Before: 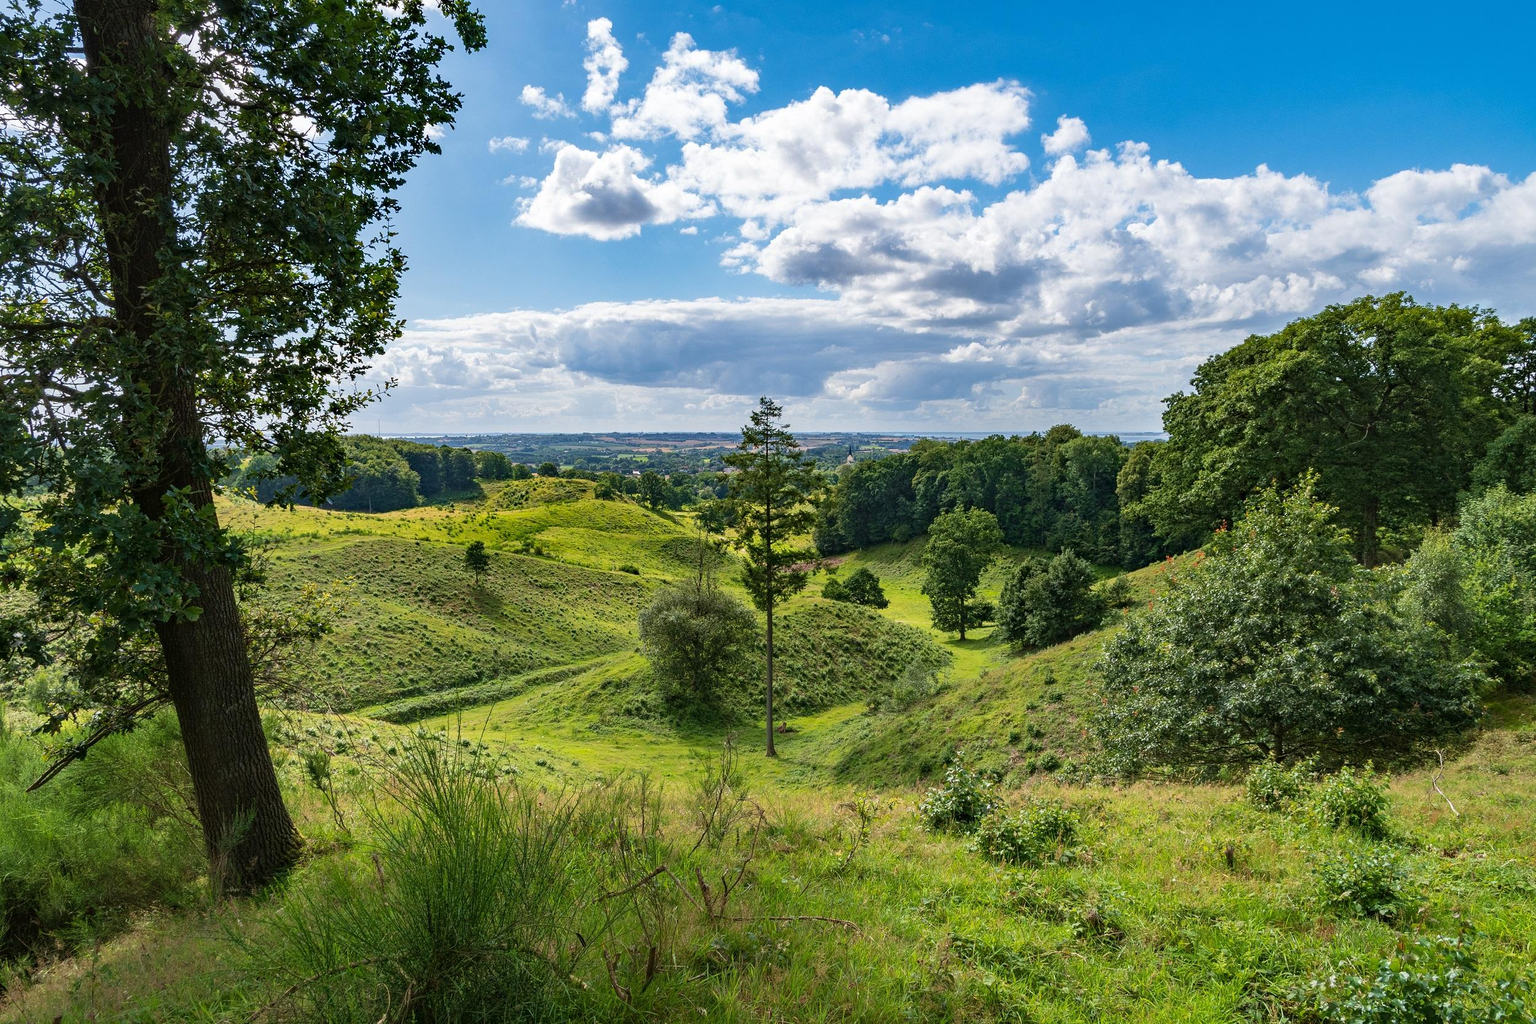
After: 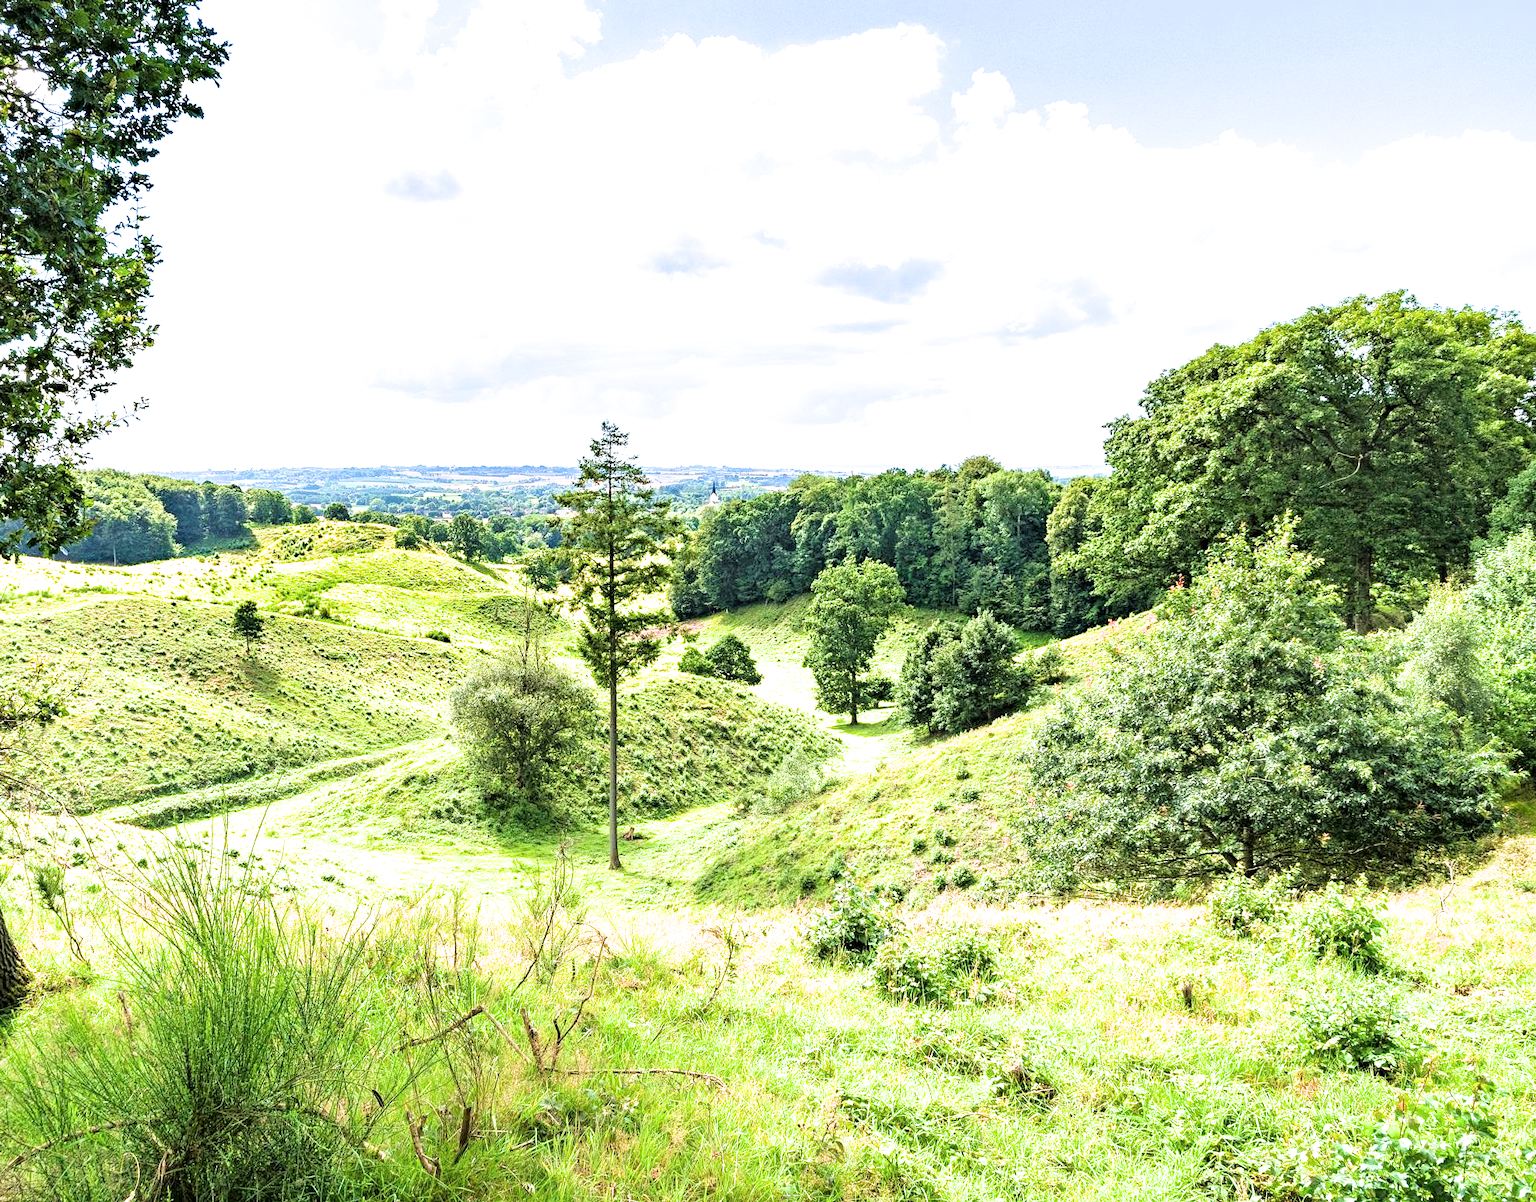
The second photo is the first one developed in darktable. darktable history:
filmic rgb: black relative exposure -5.04 EV, white relative exposure 3.2 EV, threshold 3.06 EV, hardness 3.41, contrast 1.203, highlights saturation mix -30.11%, enable highlight reconstruction true
crop and rotate: left 18.19%, top 5.862%, right 1.671%
exposure: exposure 2.275 EV, compensate exposure bias true, compensate highlight preservation false
